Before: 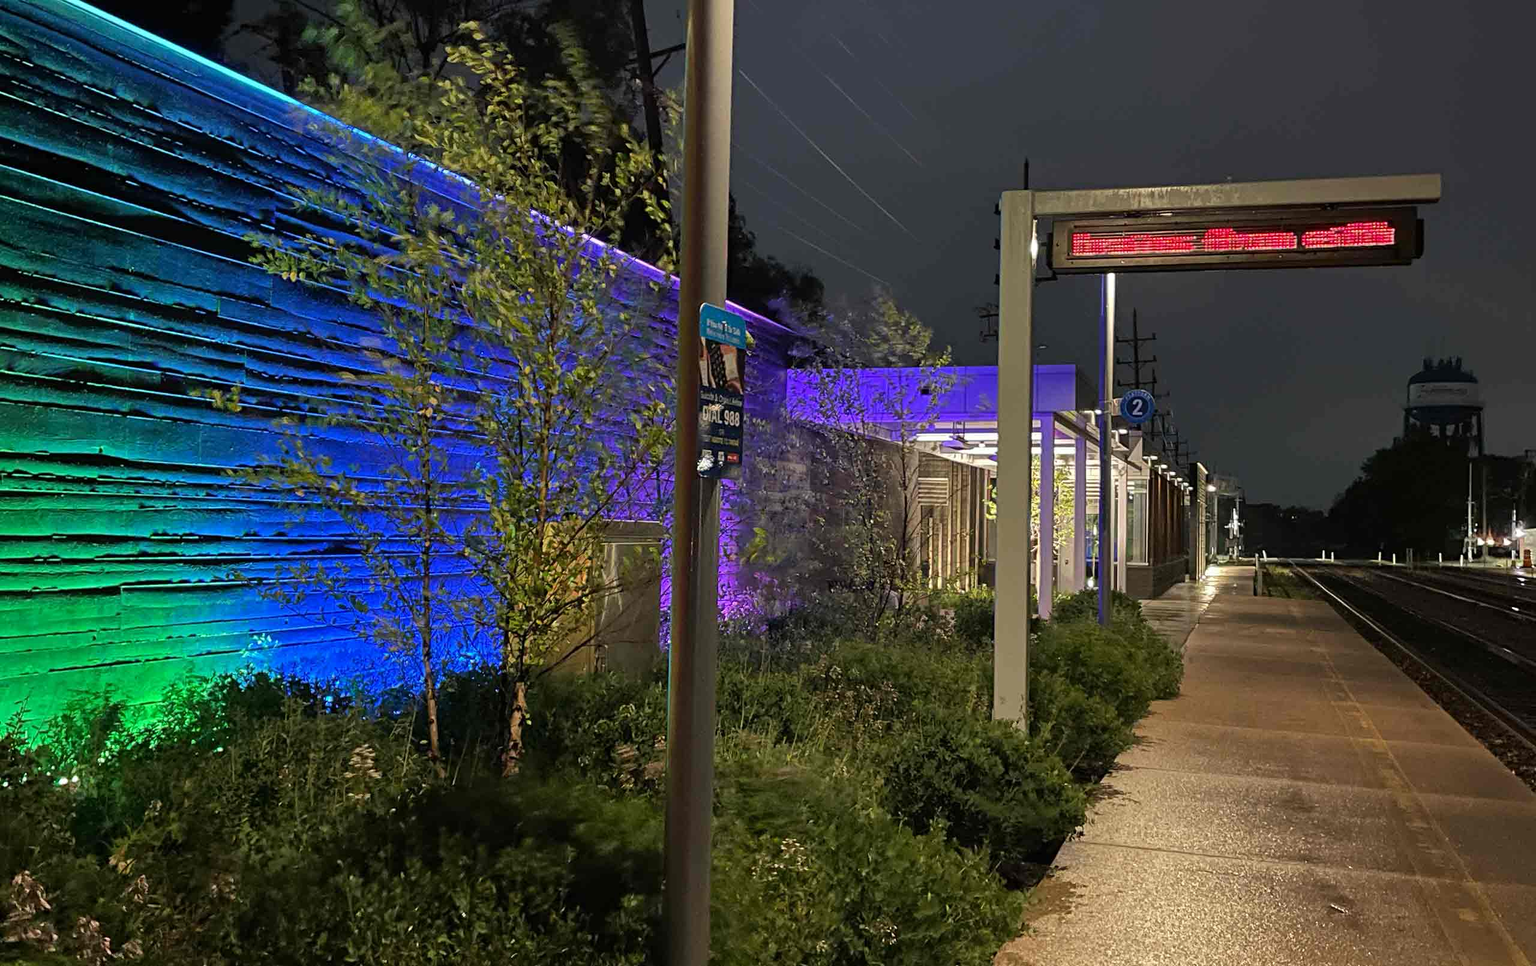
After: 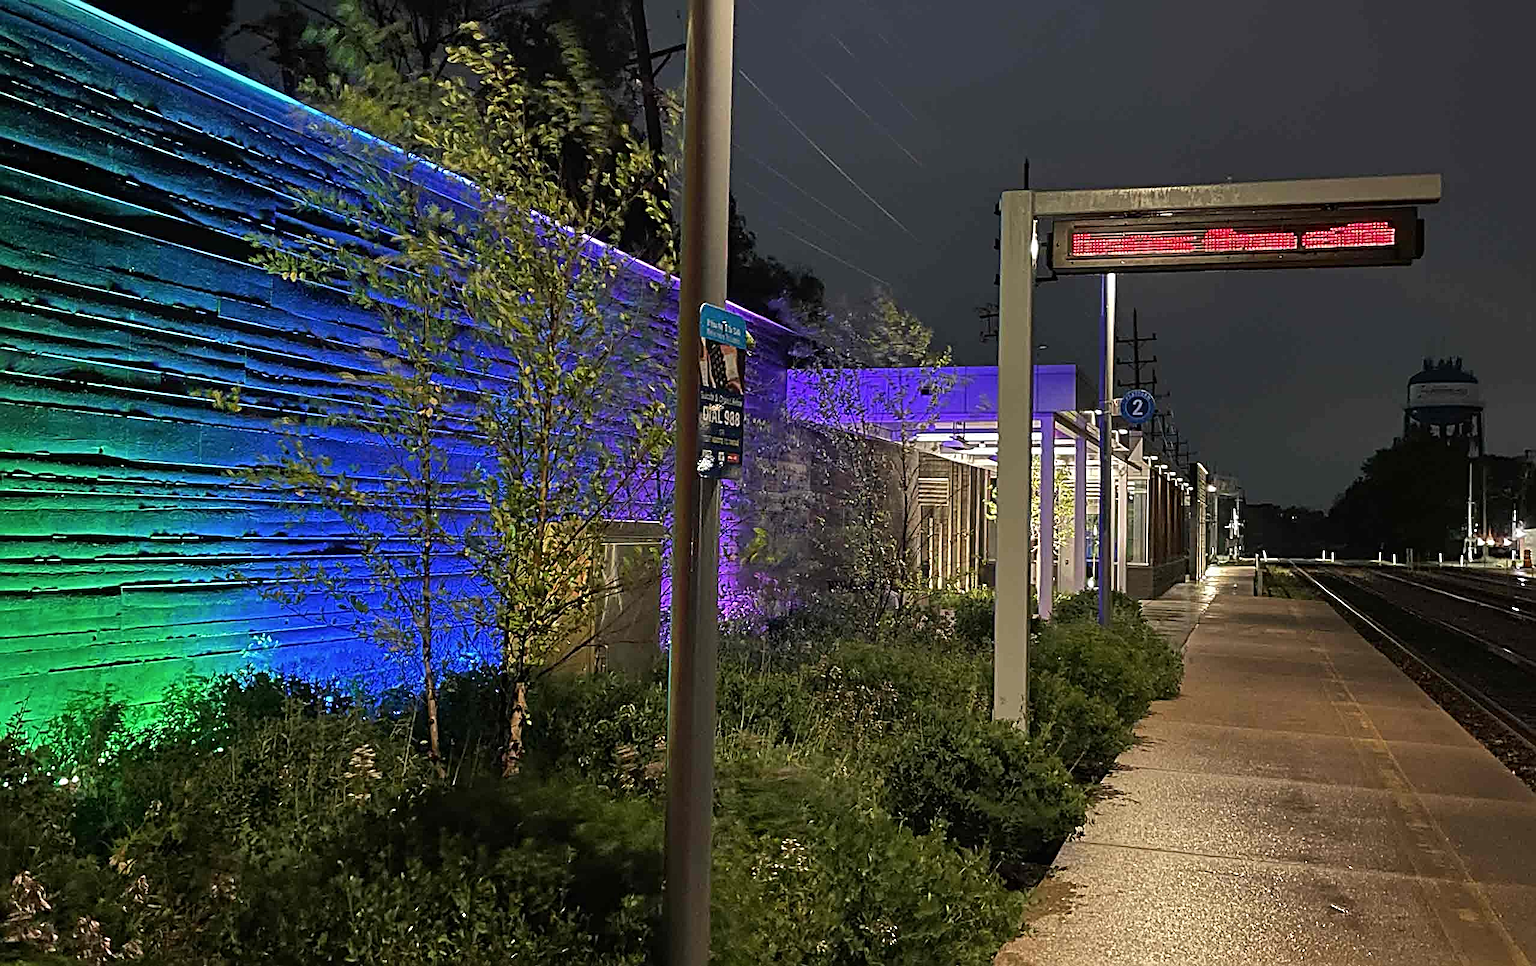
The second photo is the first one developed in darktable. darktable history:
sharpen: radius 2.817, amount 0.715
contrast brightness saturation: saturation -0.04
